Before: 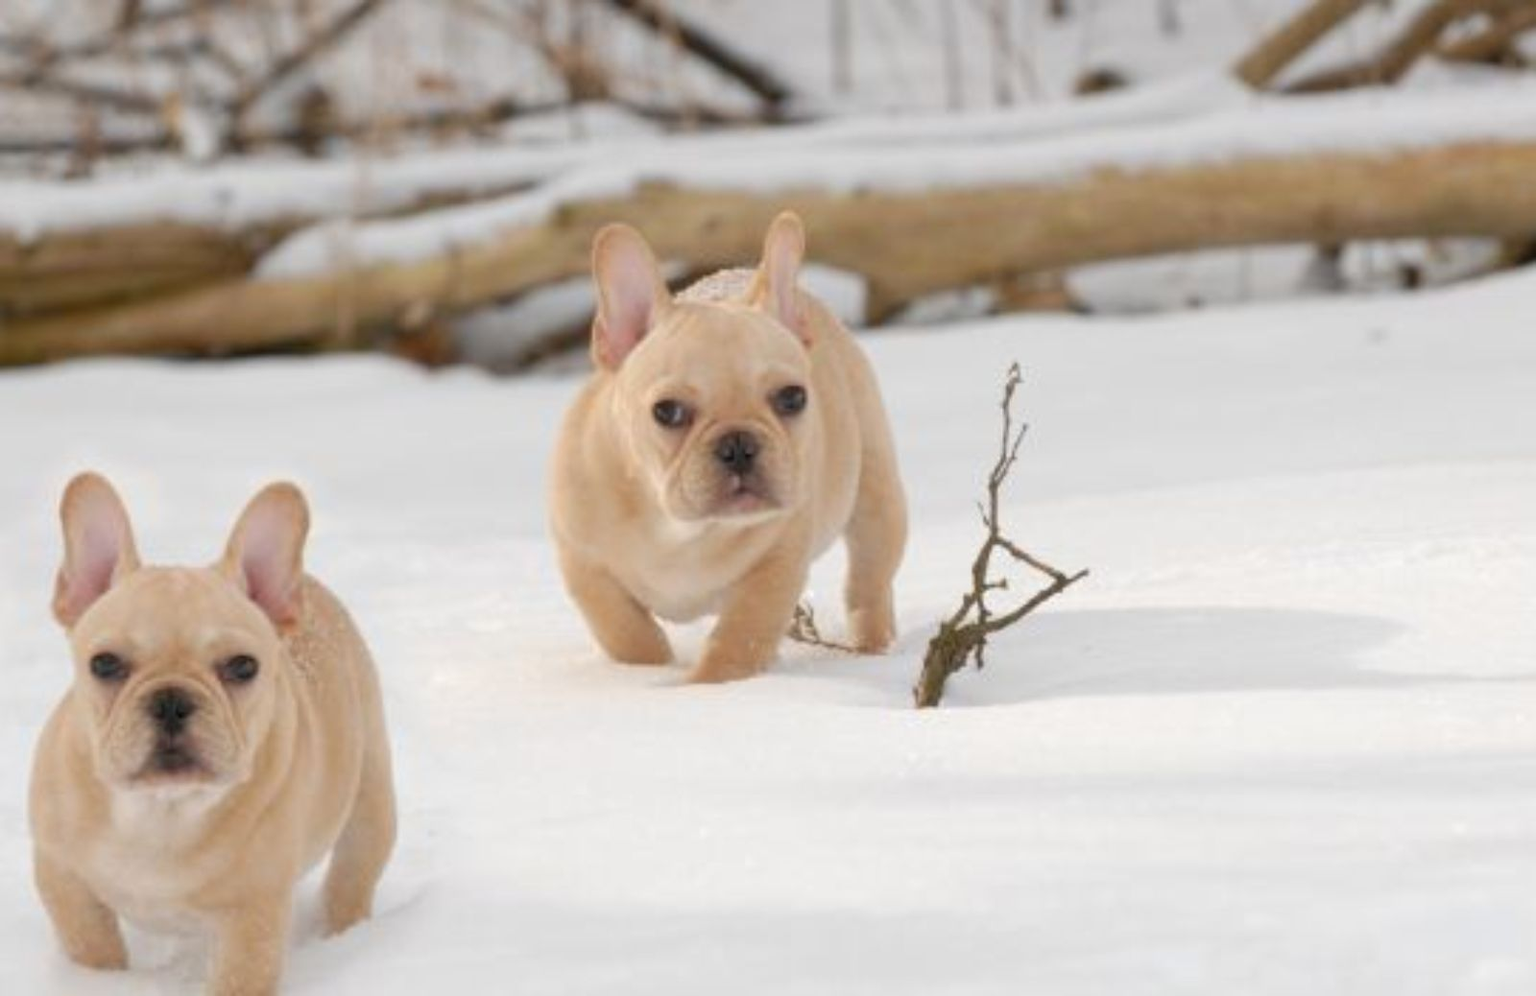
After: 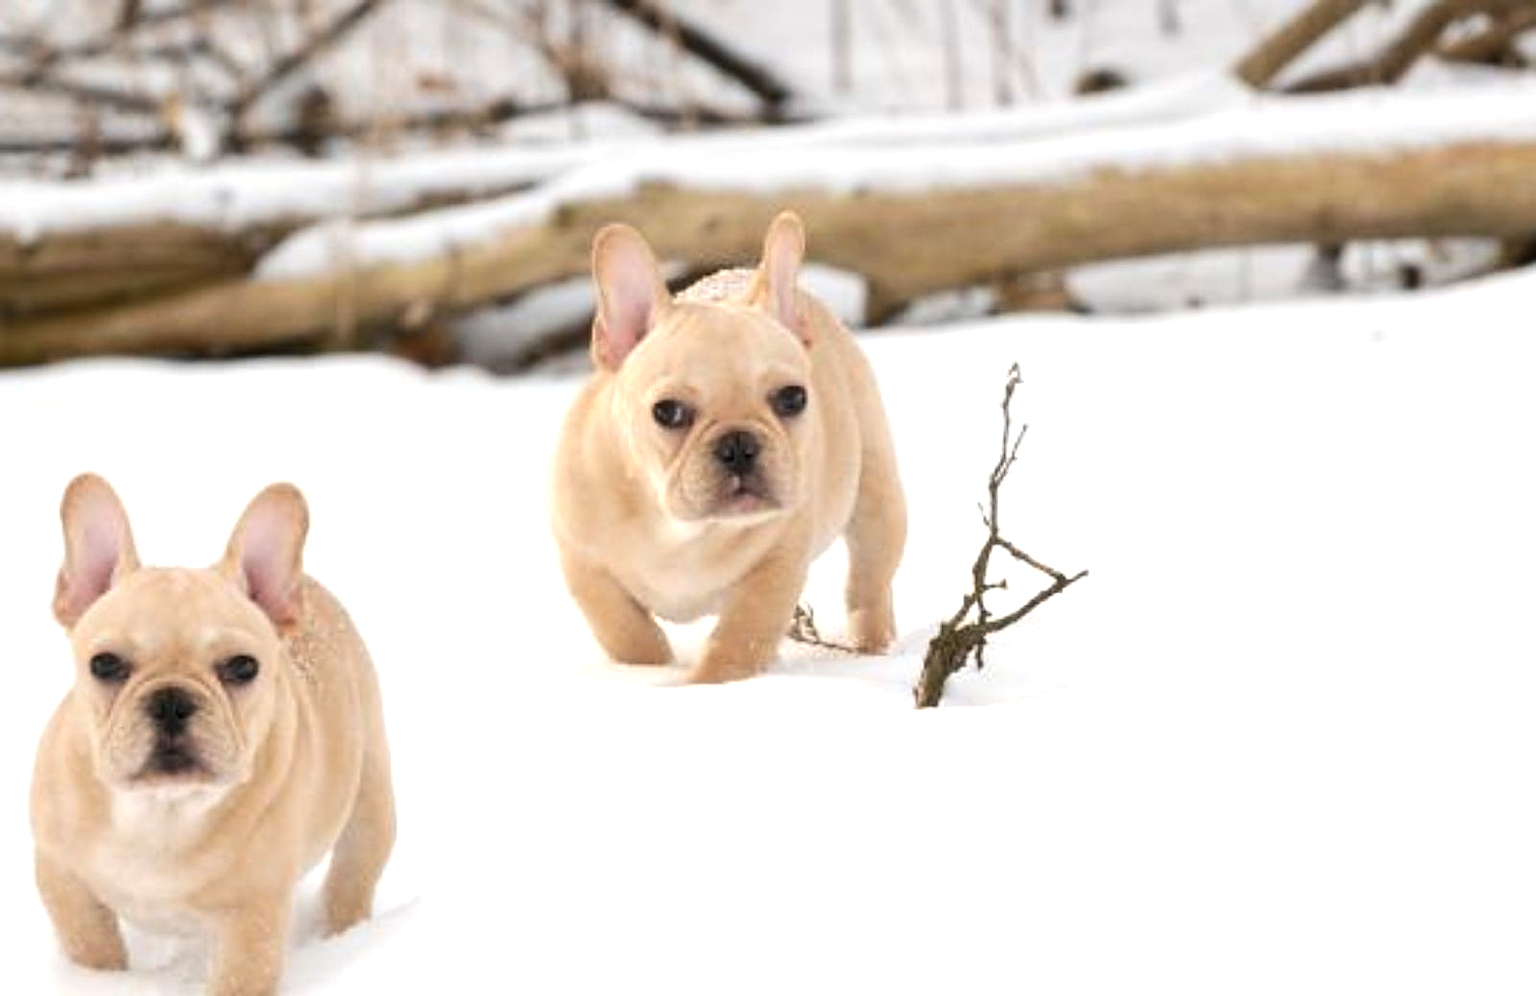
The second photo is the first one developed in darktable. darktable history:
tone equalizer: -8 EV -0.75 EV, -7 EV -0.7 EV, -6 EV -0.6 EV, -5 EV -0.4 EV, -3 EV 0.4 EV, -2 EV 0.6 EV, -1 EV 0.7 EV, +0 EV 0.75 EV, edges refinement/feathering 500, mask exposure compensation -1.57 EV, preserve details no
sharpen: on, module defaults
